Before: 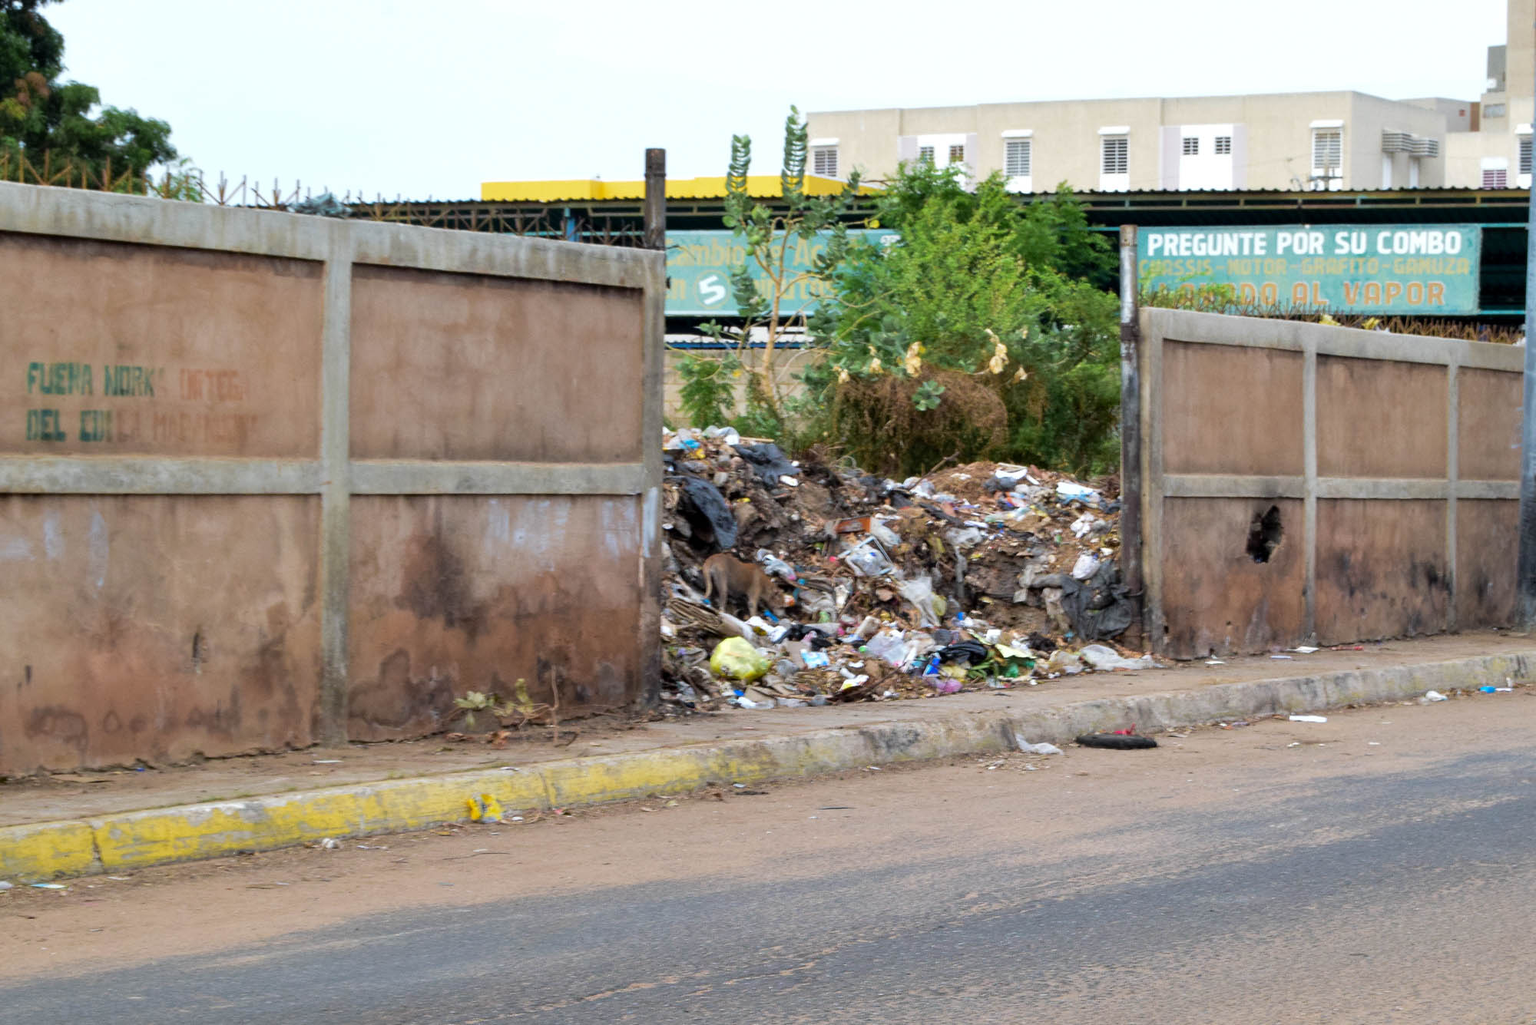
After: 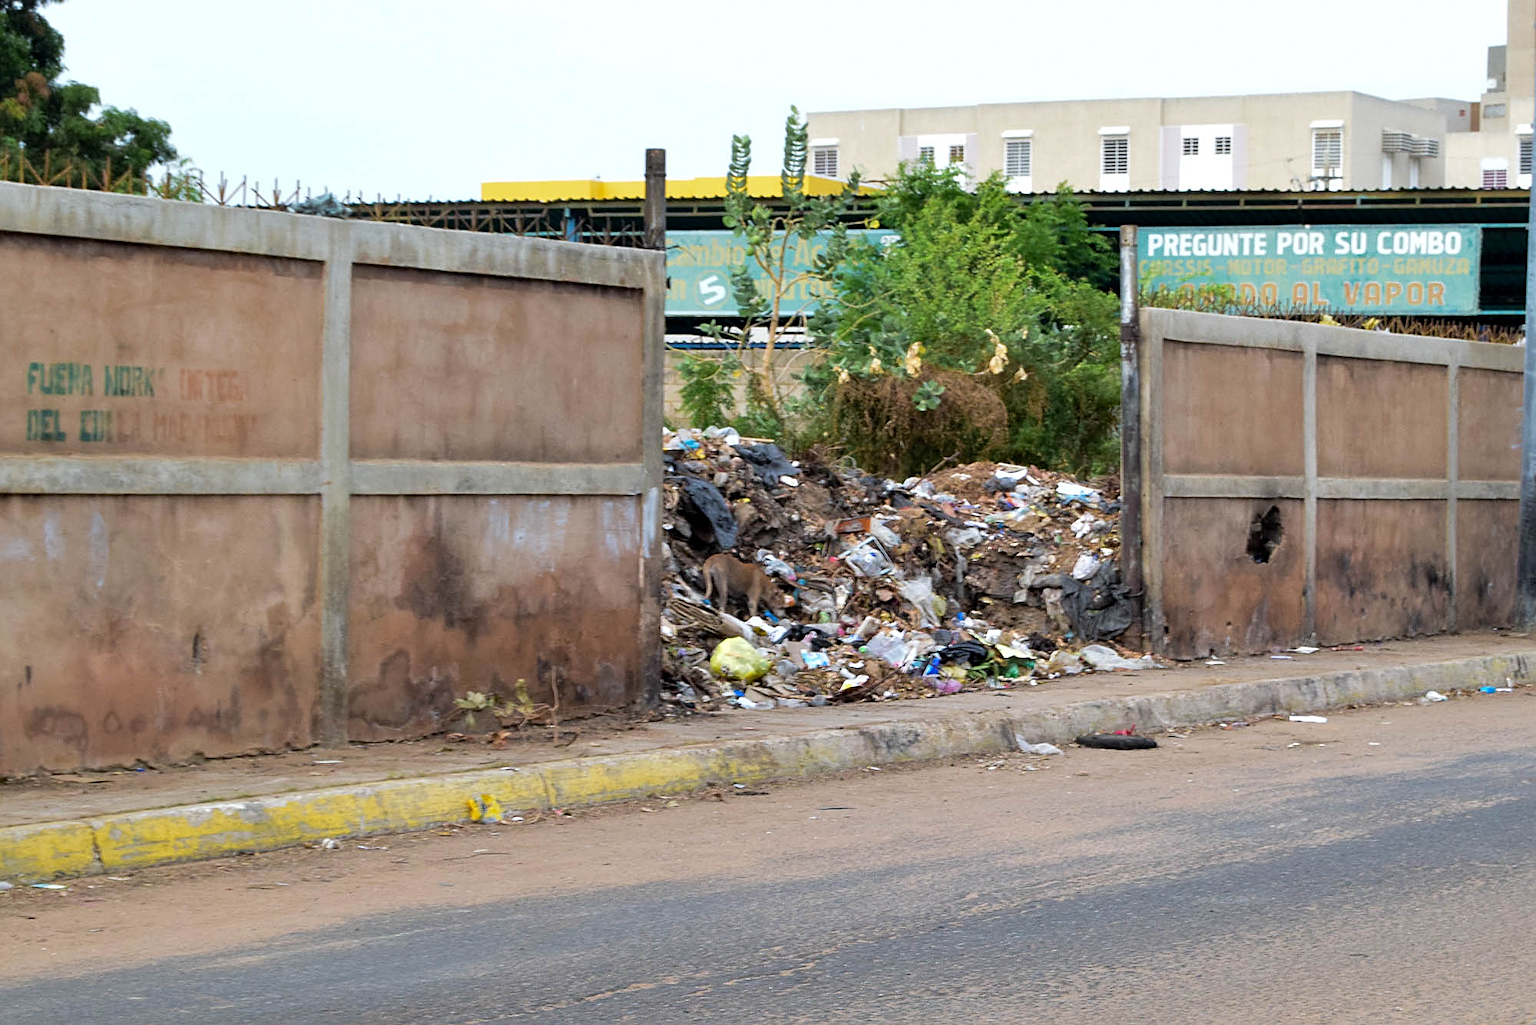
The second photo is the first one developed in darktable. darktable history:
white balance: emerald 1
sharpen: amount 0.55
